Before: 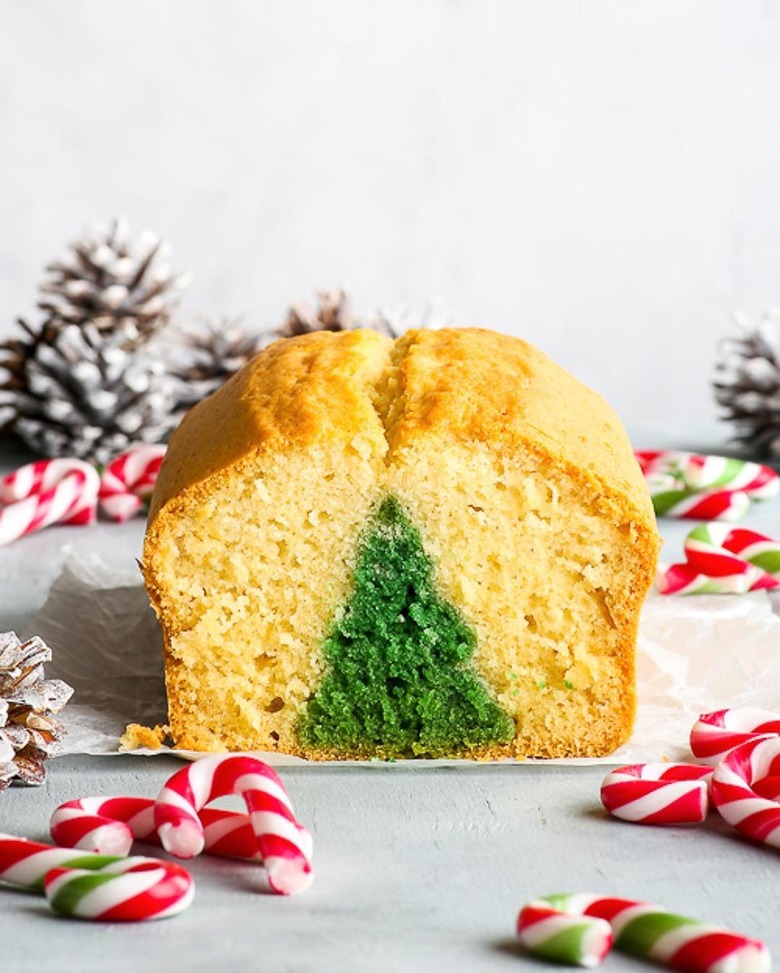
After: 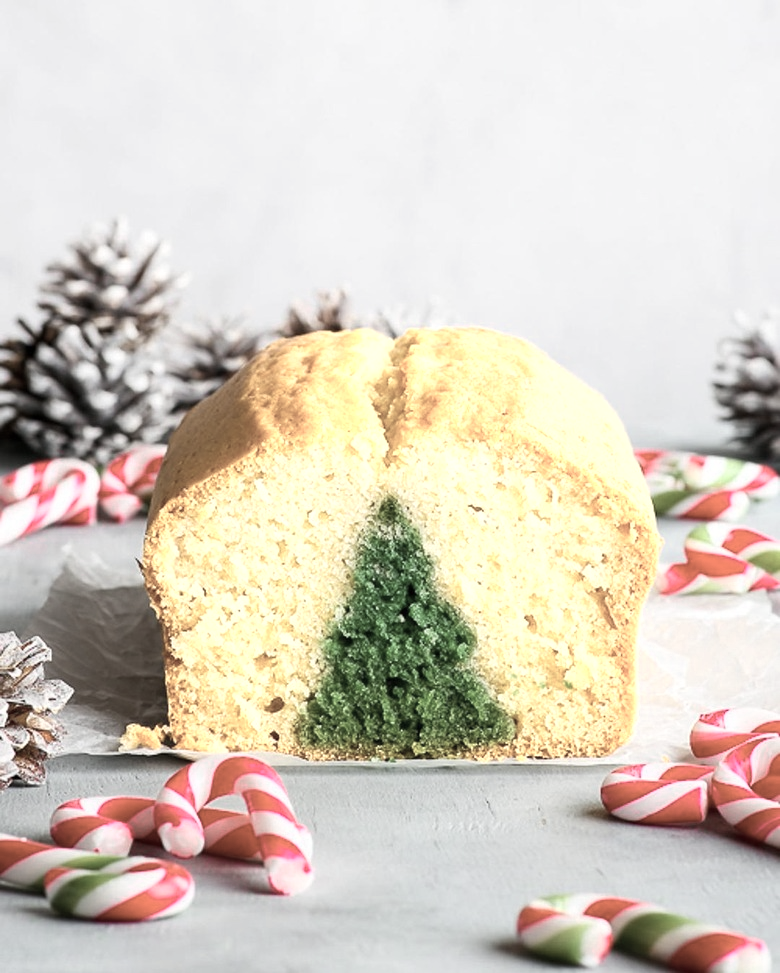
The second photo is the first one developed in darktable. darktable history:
color zones: curves: ch0 [(0, 0.6) (0.129, 0.585) (0.193, 0.596) (0.429, 0.5) (0.571, 0.5) (0.714, 0.5) (0.857, 0.5) (1, 0.6)]; ch1 [(0, 0.453) (0.112, 0.245) (0.213, 0.252) (0.429, 0.233) (0.571, 0.231) (0.683, 0.242) (0.857, 0.296) (1, 0.453)]
contrast brightness saturation: contrast 0.042, saturation 0.066
